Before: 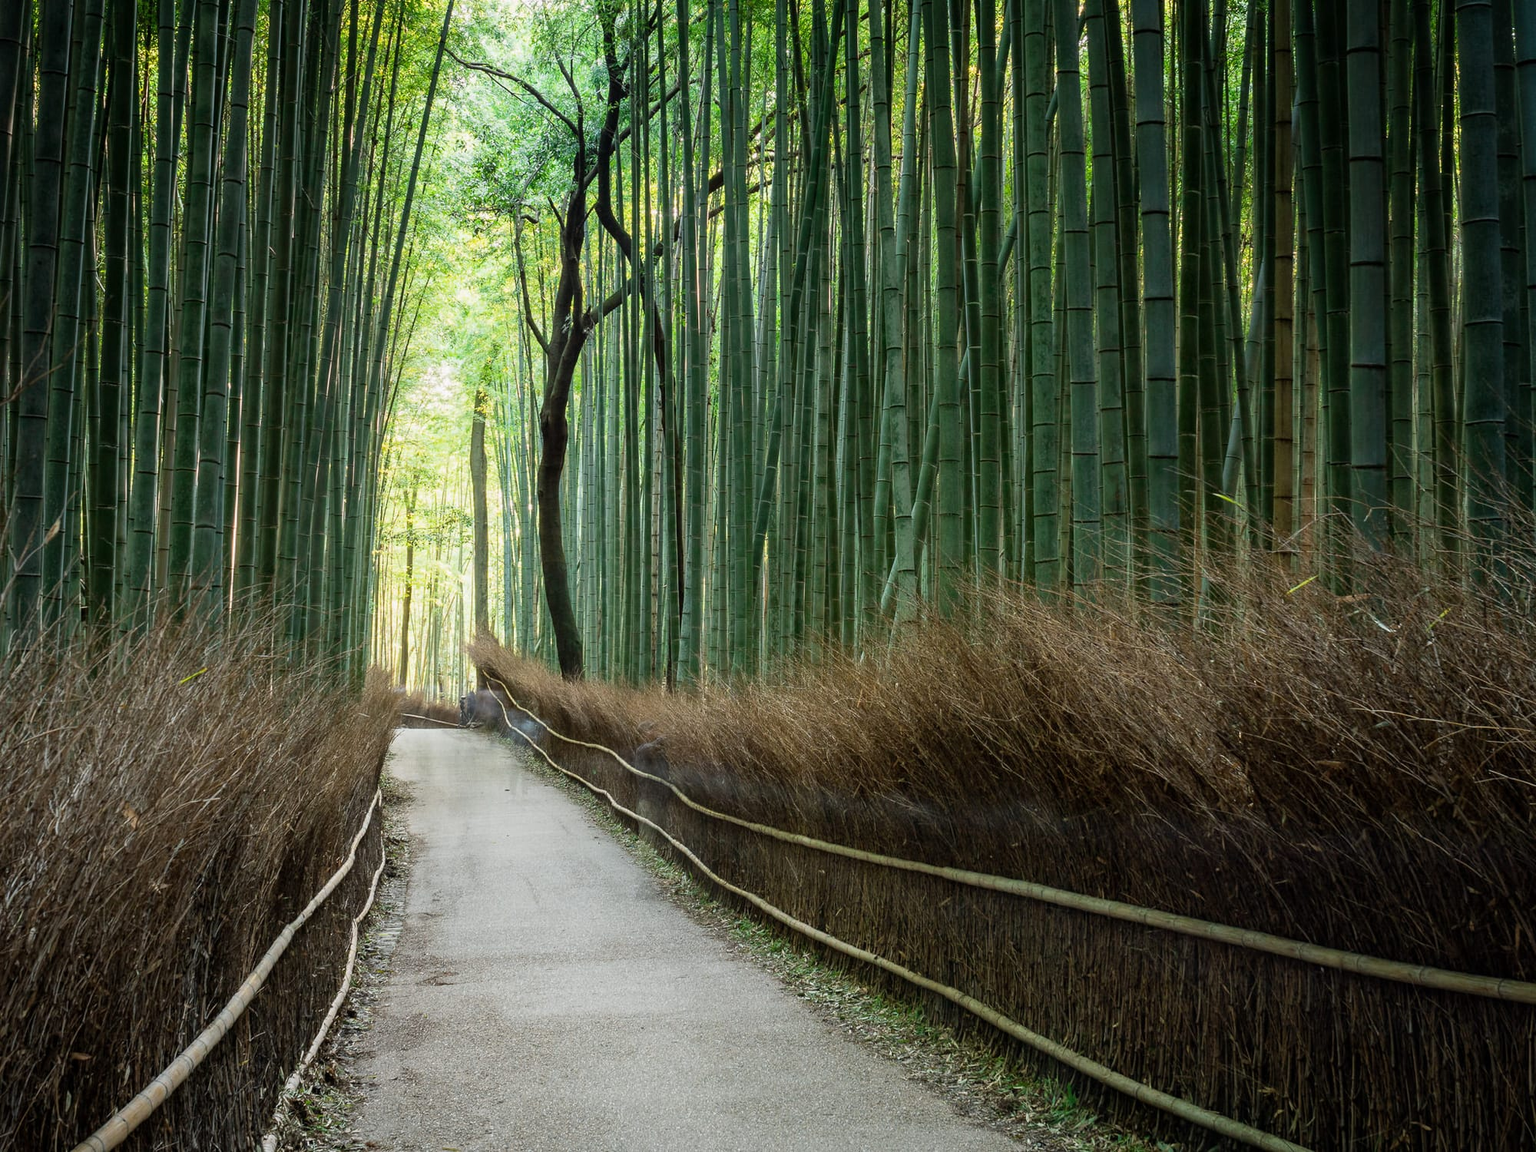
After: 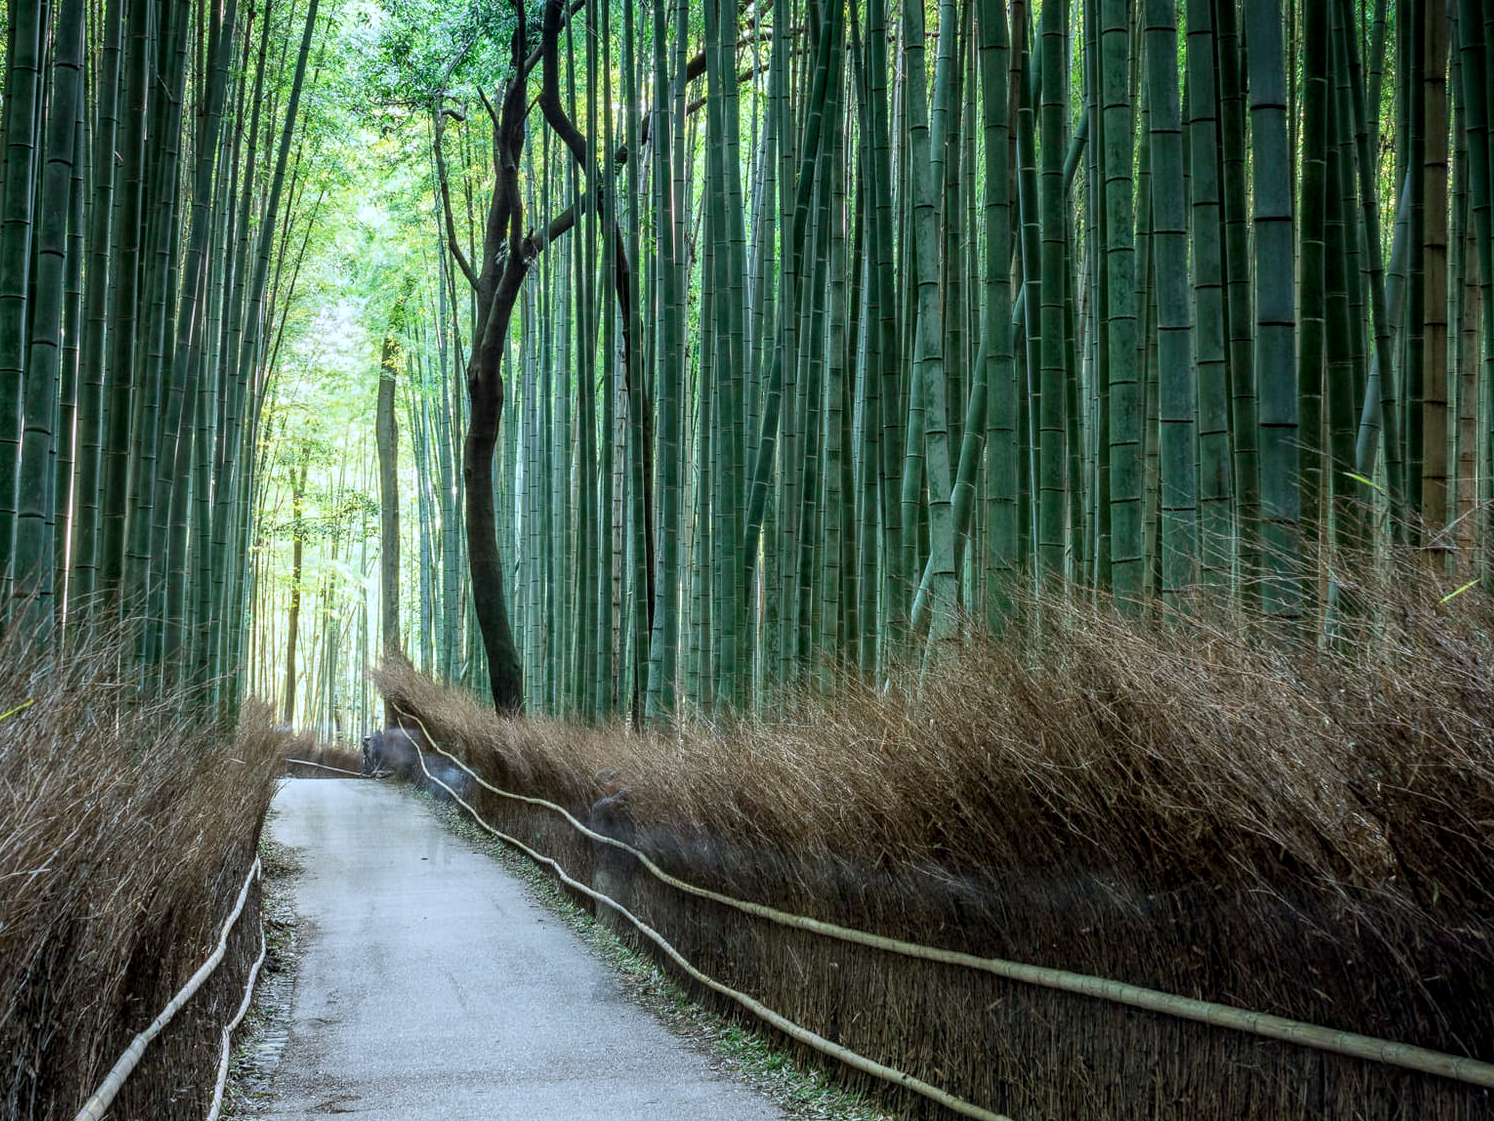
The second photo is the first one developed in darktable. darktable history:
local contrast: detail 130%
color calibration: illuminant as shot in camera, x 0.378, y 0.381, temperature 4093.13 K, saturation algorithm version 1 (2020)
crop and rotate: left 11.831%, top 11.346%, right 13.429%, bottom 13.899%
